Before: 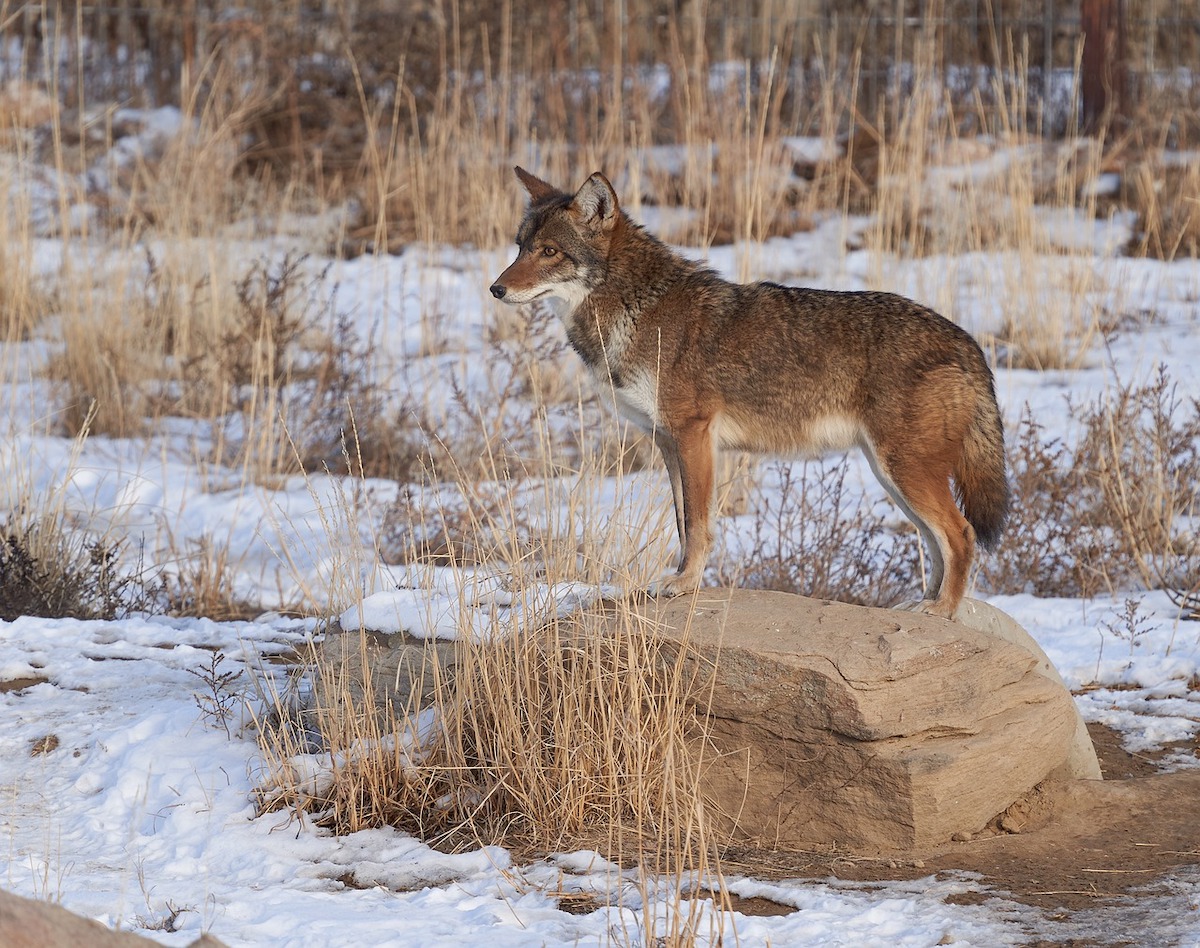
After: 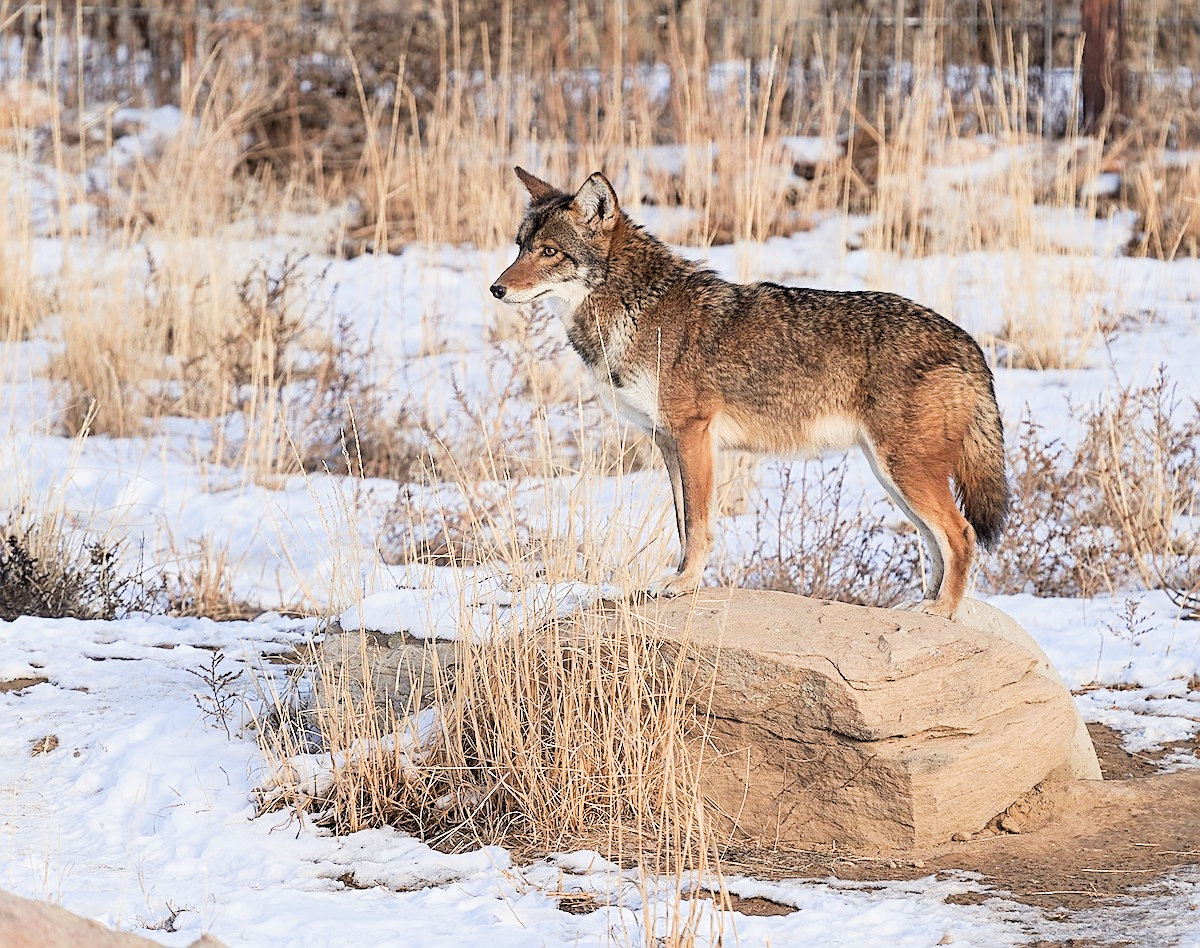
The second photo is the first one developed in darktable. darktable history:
exposure: exposure 1 EV, compensate highlight preservation false
sharpen: on, module defaults
filmic rgb: black relative exposure -5 EV, hardness 2.88, contrast 1.3
